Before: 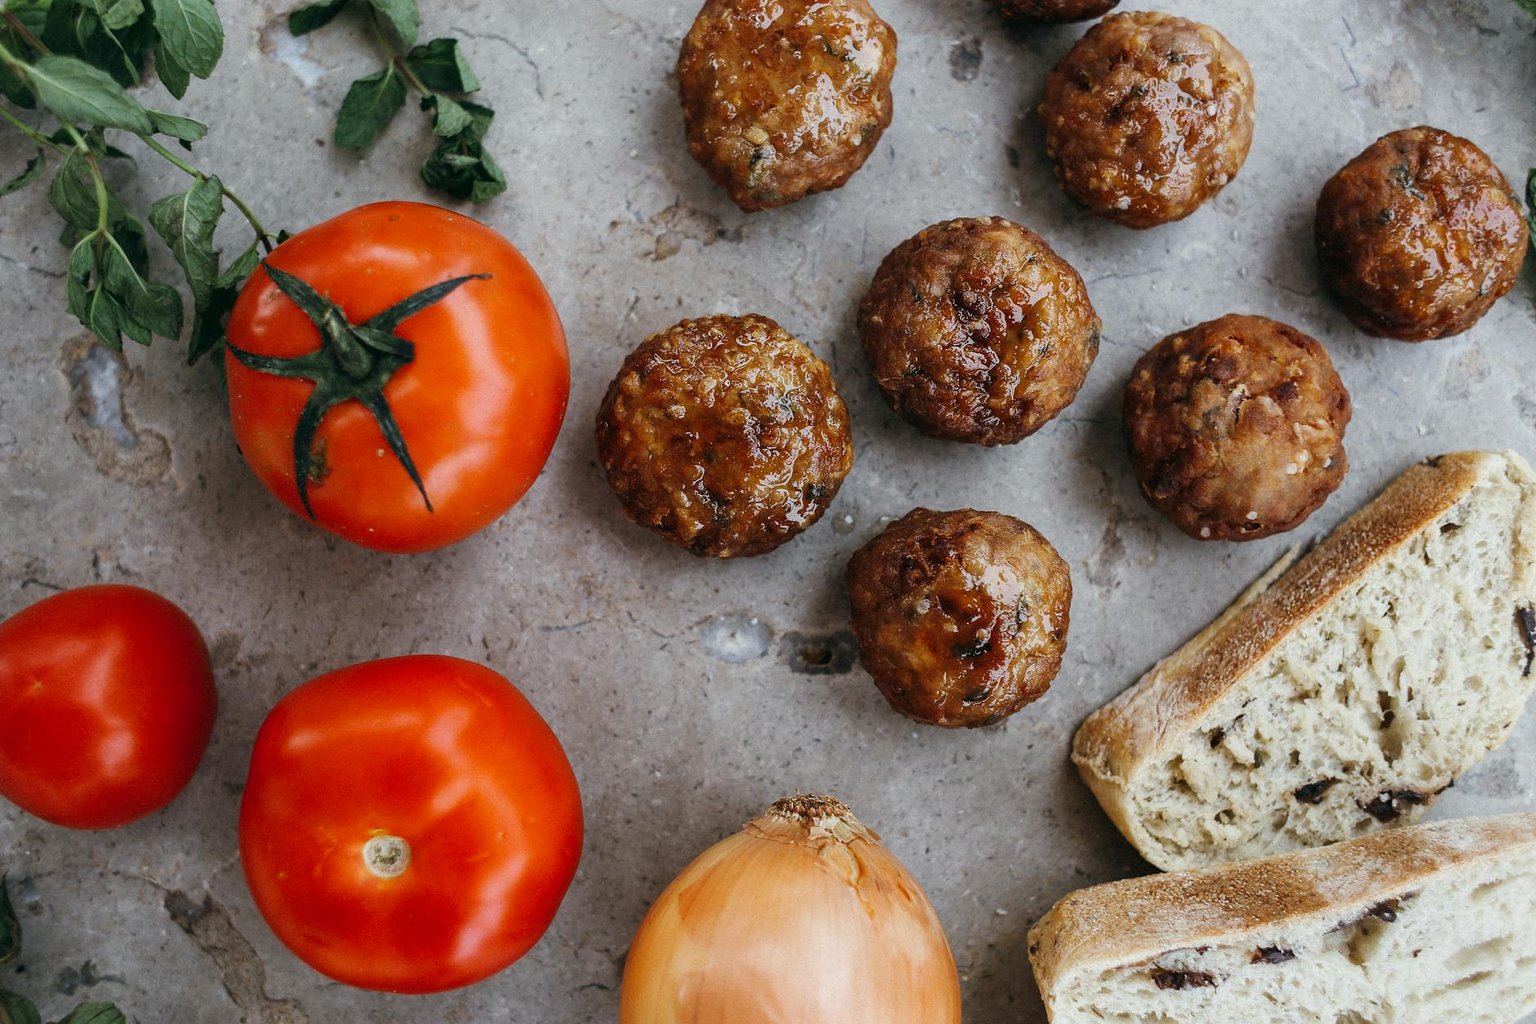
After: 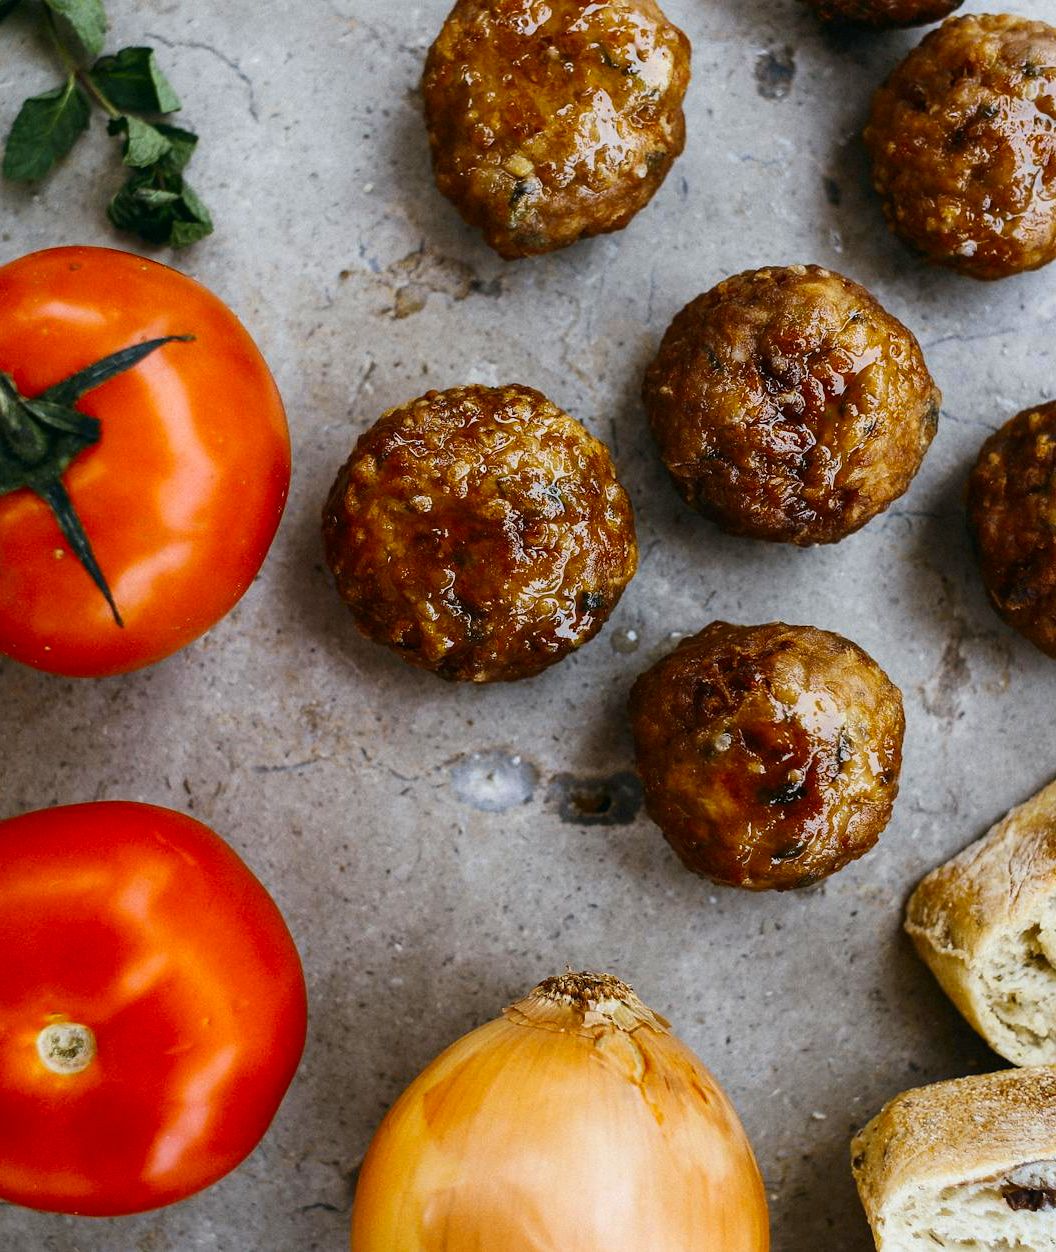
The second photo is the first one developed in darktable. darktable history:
color contrast: green-magenta contrast 0.8, blue-yellow contrast 1.1, unbound 0
crop: left 21.674%, right 22.086%
contrast brightness saturation: contrast 0.16, saturation 0.32
